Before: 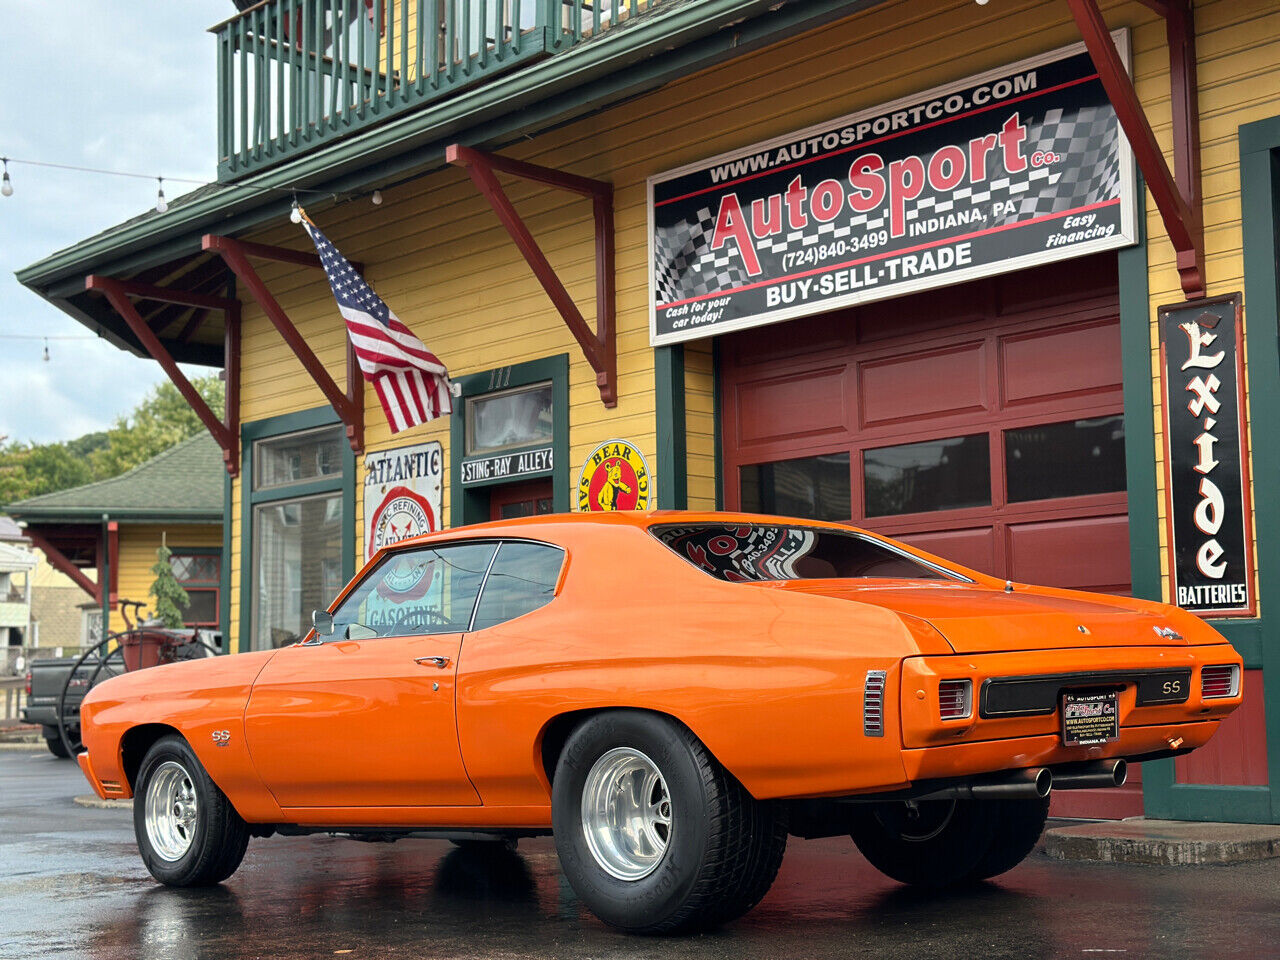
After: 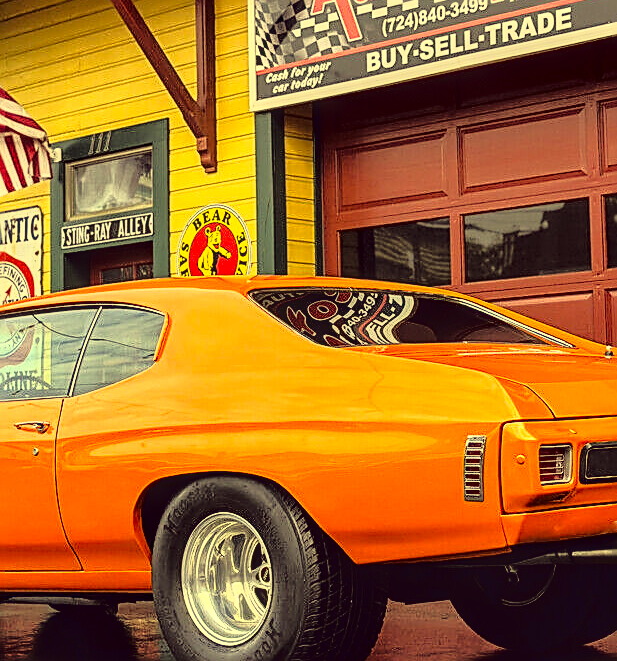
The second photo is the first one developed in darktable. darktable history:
local contrast: highlights 62%, detail 143%, midtone range 0.426
tone curve: curves: ch0 [(0, 0.015) (0.091, 0.055) (0.184, 0.159) (0.304, 0.382) (0.492, 0.579) (0.628, 0.755) (0.832, 0.932) (0.984, 0.963)]; ch1 [(0, 0) (0.34, 0.235) (0.46, 0.46) (0.515, 0.502) (0.553, 0.567) (0.764, 0.815) (1, 1)]; ch2 [(0, 0) (0.44, 0.458) (0.479, 0.492) (0.524, 0.507) (0.557, 0.567) (0.673, 0.699) (1, 1)], color space Lab, linked channels, preserve colors none
sharpen: amount 0.899
color correction: highlights a* -0.578, highlights b* 39.53, shadows a* 9.51, shadows b* -0.739
crop: left 31.319%, top 24.547%, right 20.471%, bottom 6.569%
tone equalizer: edges refinement/feathering 500, mask exposure compensation -1.57 EV, preserve details no
